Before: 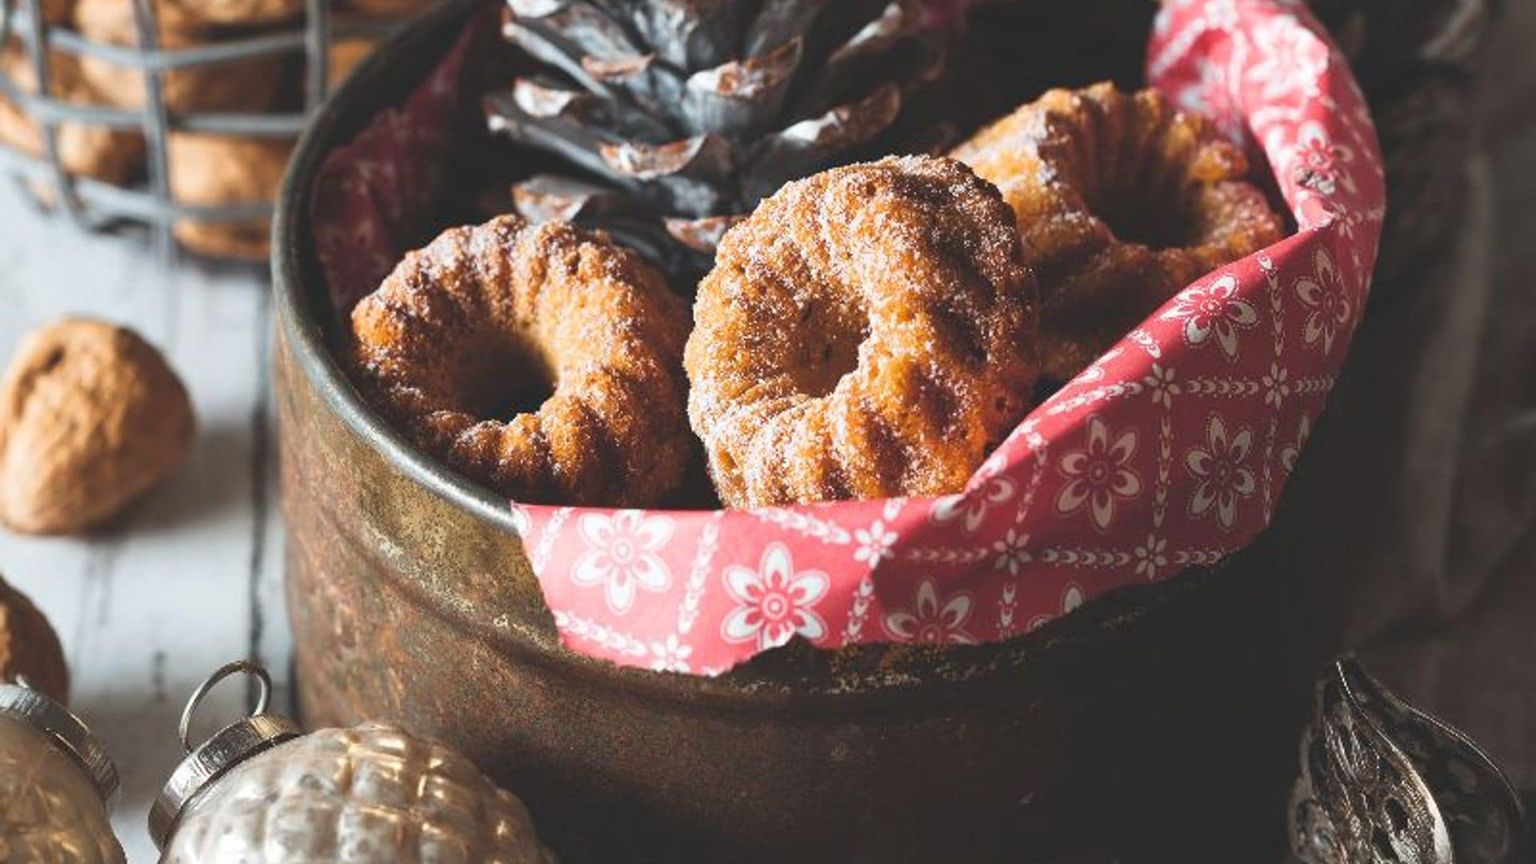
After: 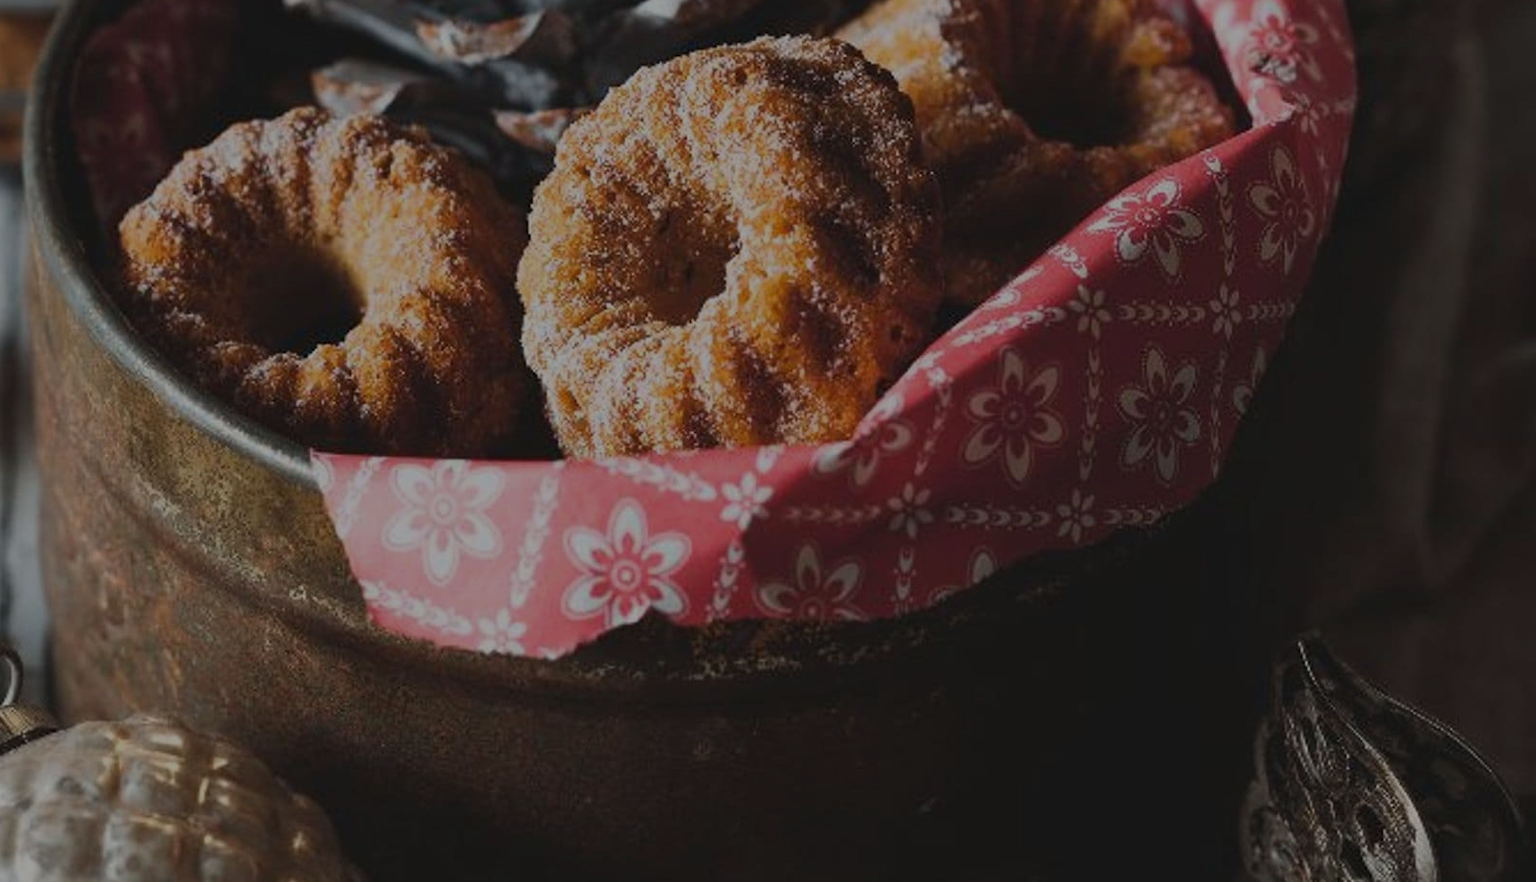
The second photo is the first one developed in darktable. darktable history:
exposure: exposure -1.543 EV, compensate exposure bias true, compensate highlight preservation false
crop: left 16.431%, top 14.605%
